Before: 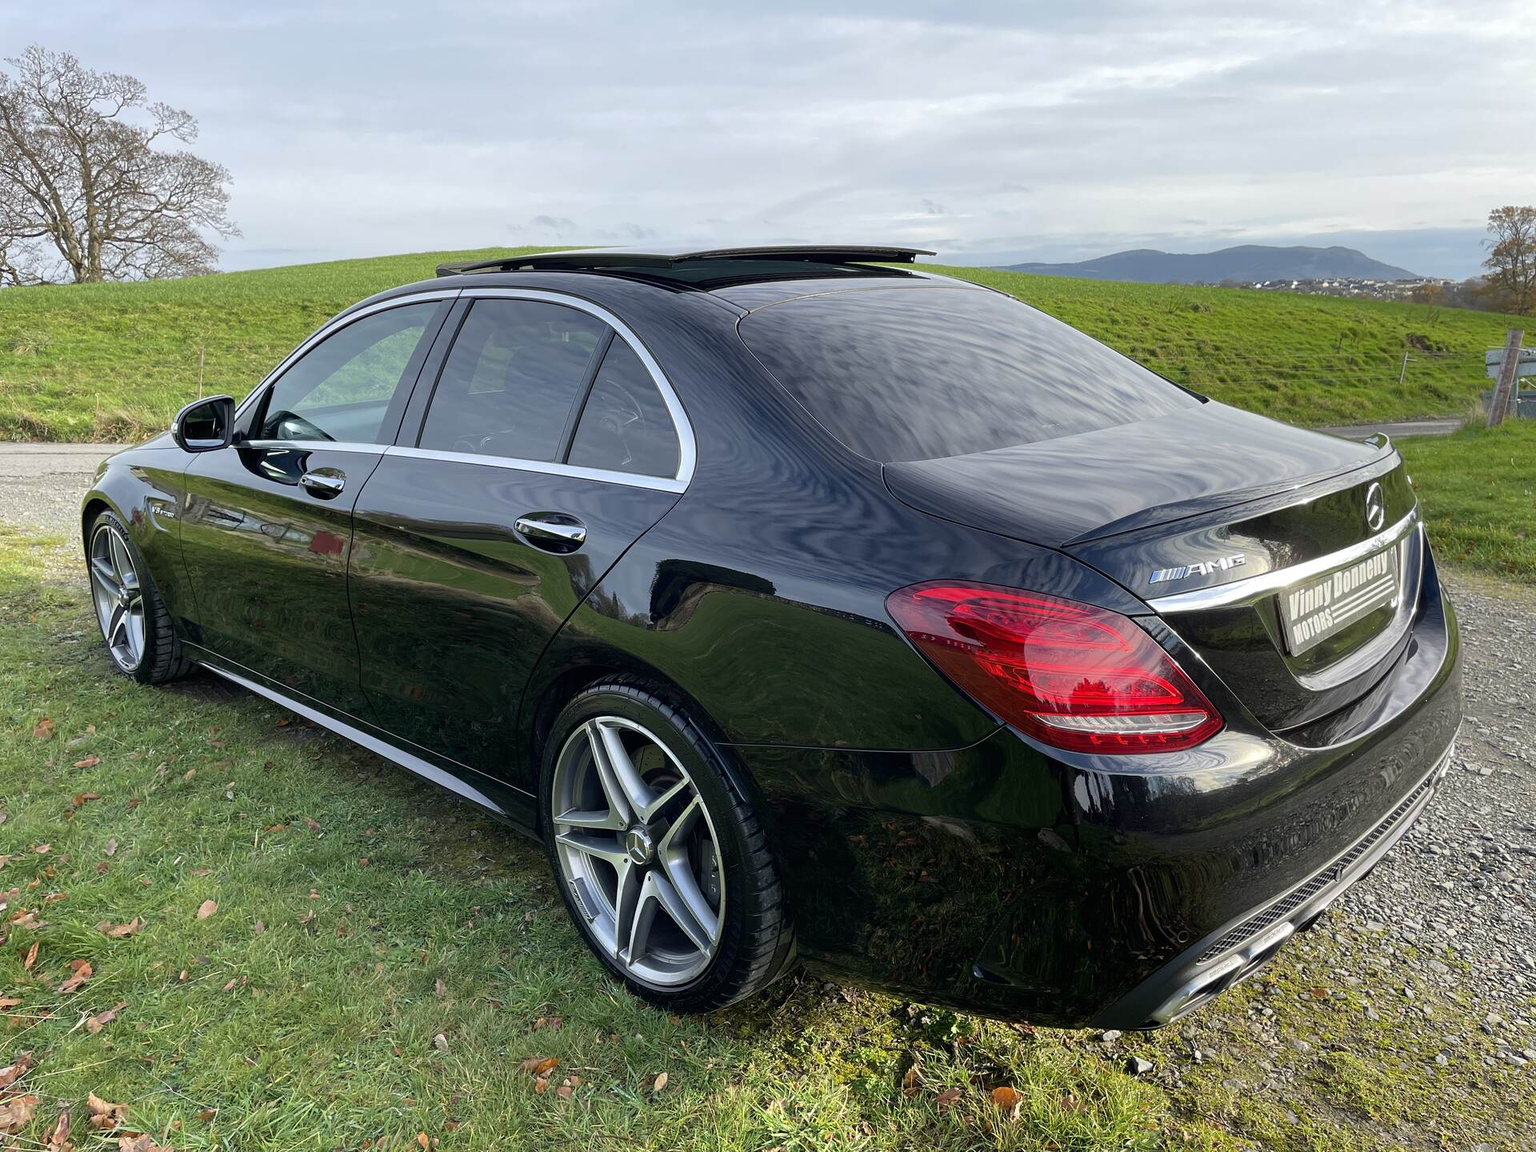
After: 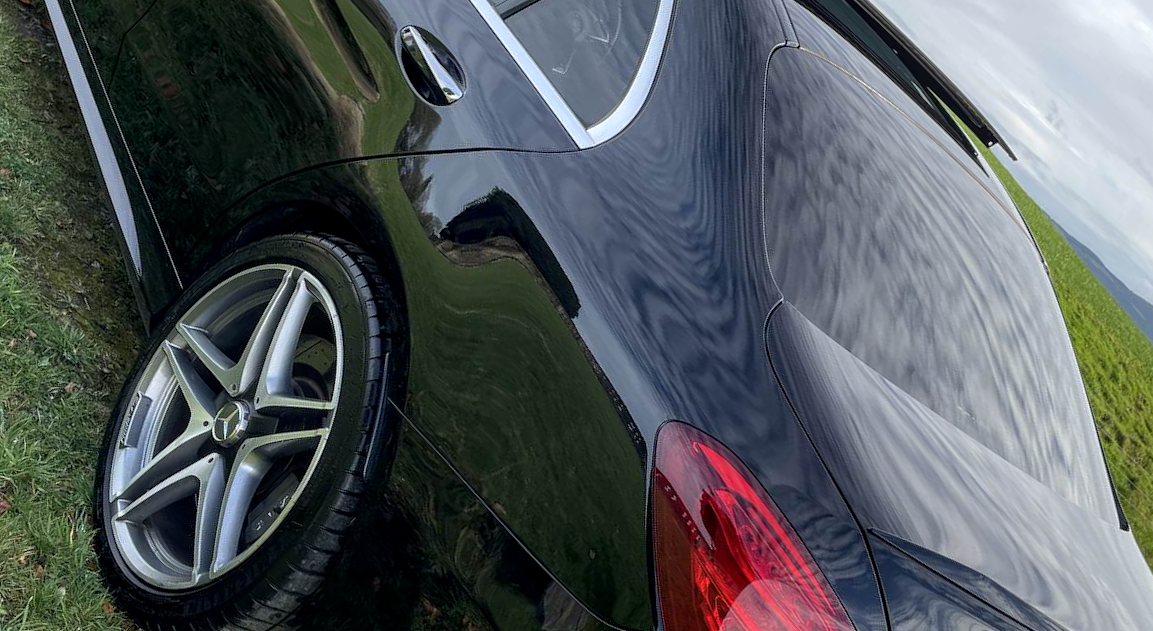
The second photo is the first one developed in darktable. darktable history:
local contrast: on, module defaults
crop and rotate: angle -44.89°, top 16.073%, right 0.945%, bottom 11.599%
